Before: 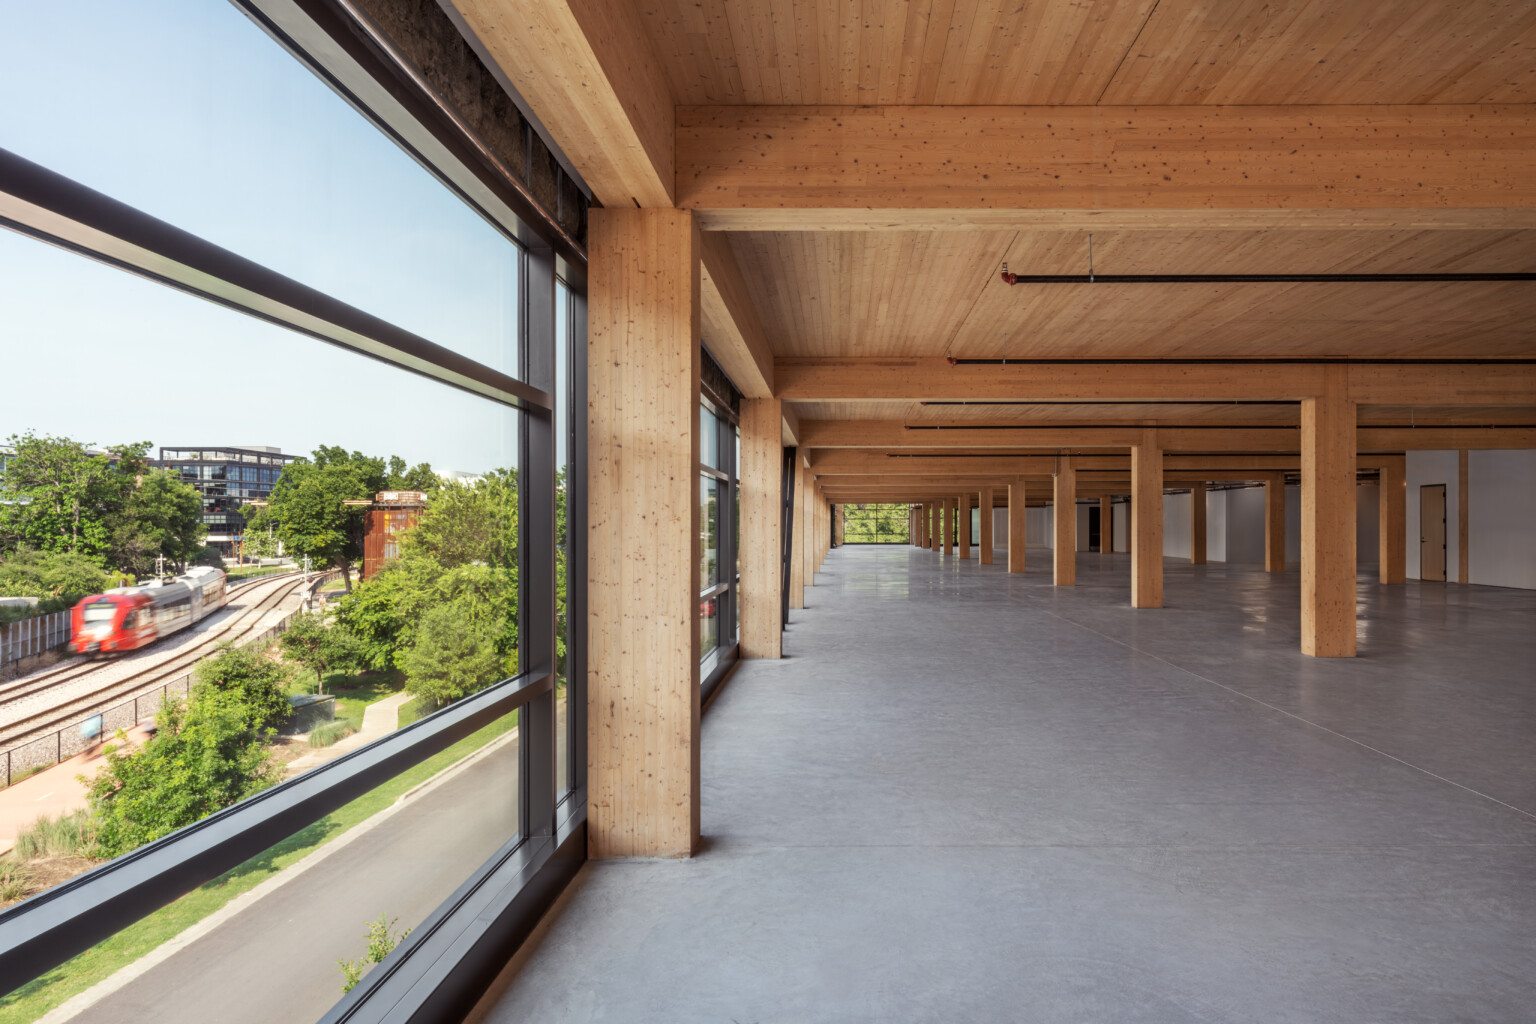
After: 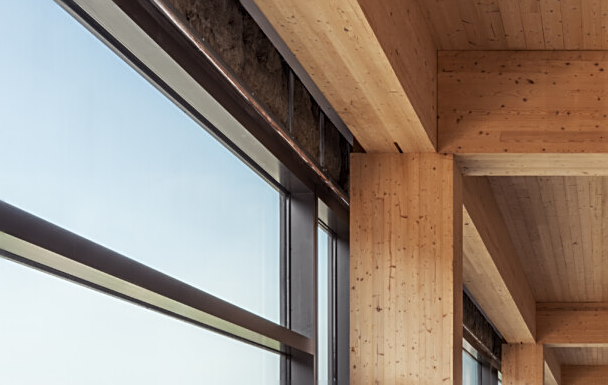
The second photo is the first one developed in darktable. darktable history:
sharpen: on, module defaults
crop: left 15.536%, top 5.443%, right 43.852%, bottom 56.224%
